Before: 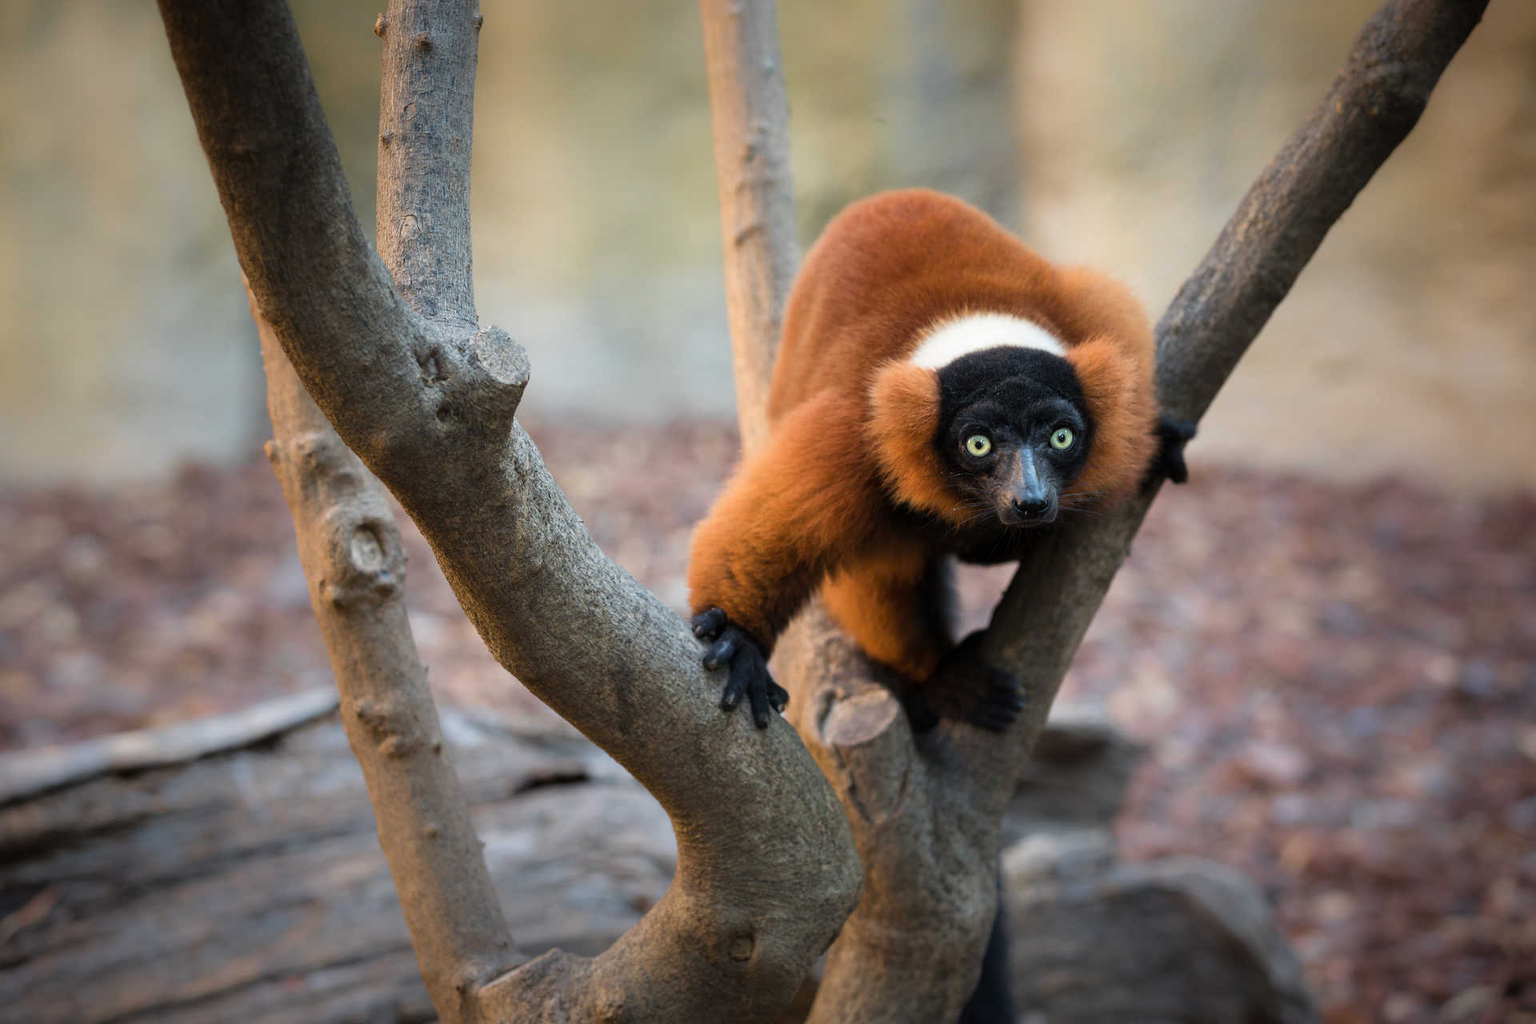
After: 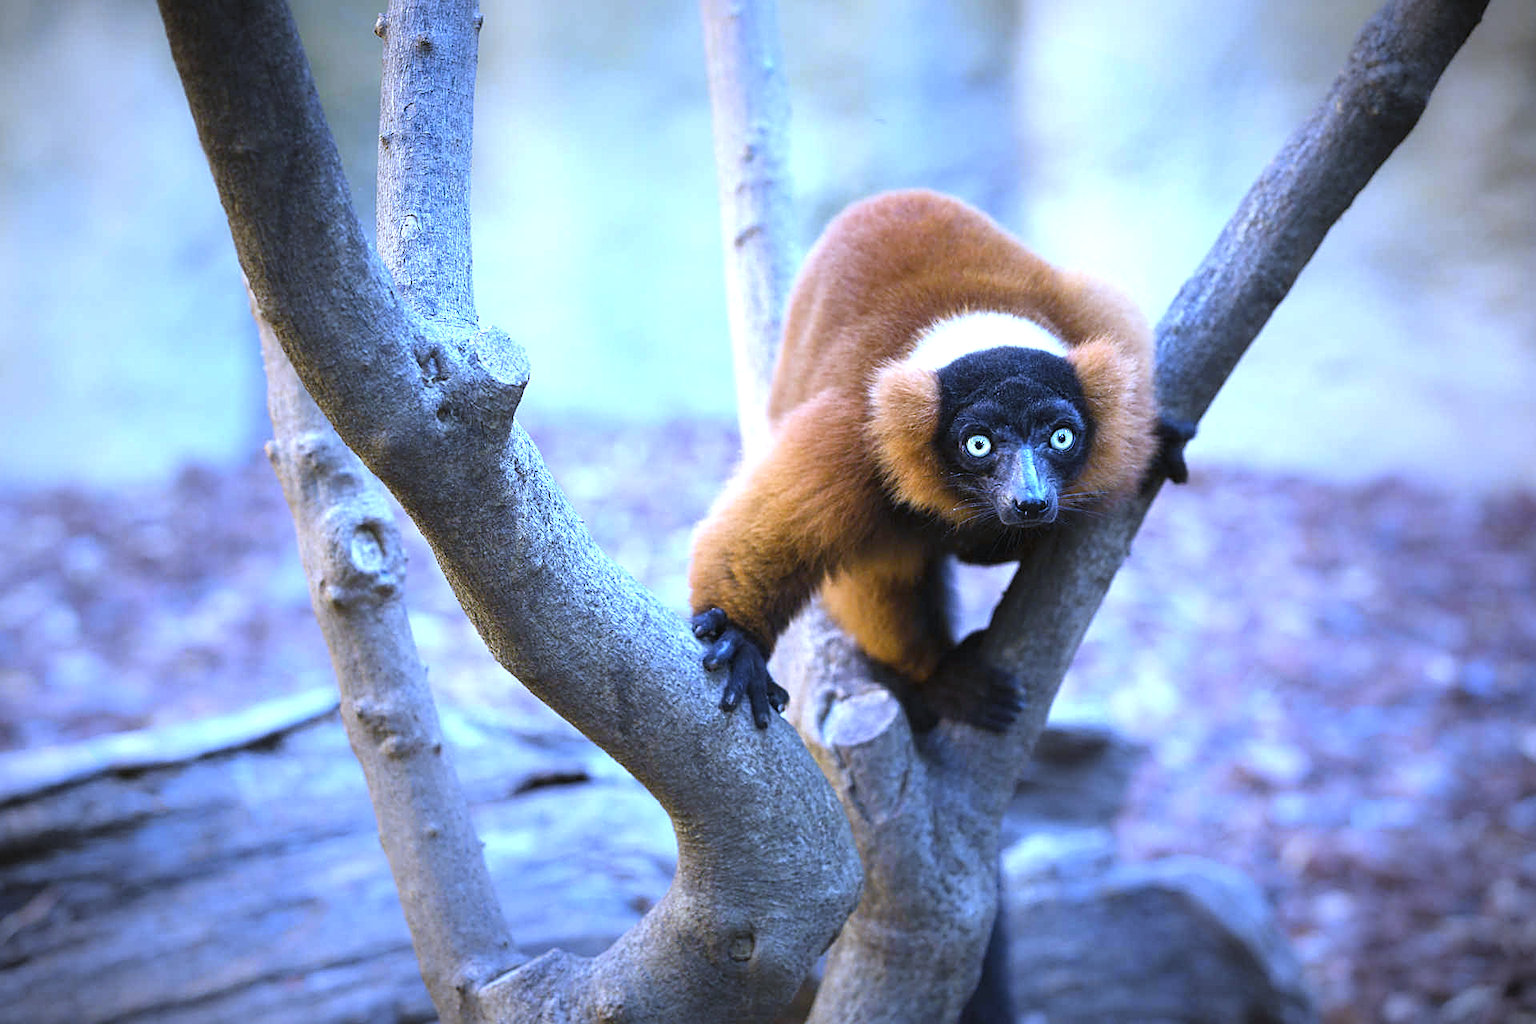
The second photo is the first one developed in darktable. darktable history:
vignetting: fall-off start 100%, fall-off radius 64.94%, automatic ratio true, unbound false
sharpen: on, module defaults
exposure: black level correction -0.002, exposure 1.115 EV, compensate highlight preservation false
white balance: red 0.766, blue 1.537
